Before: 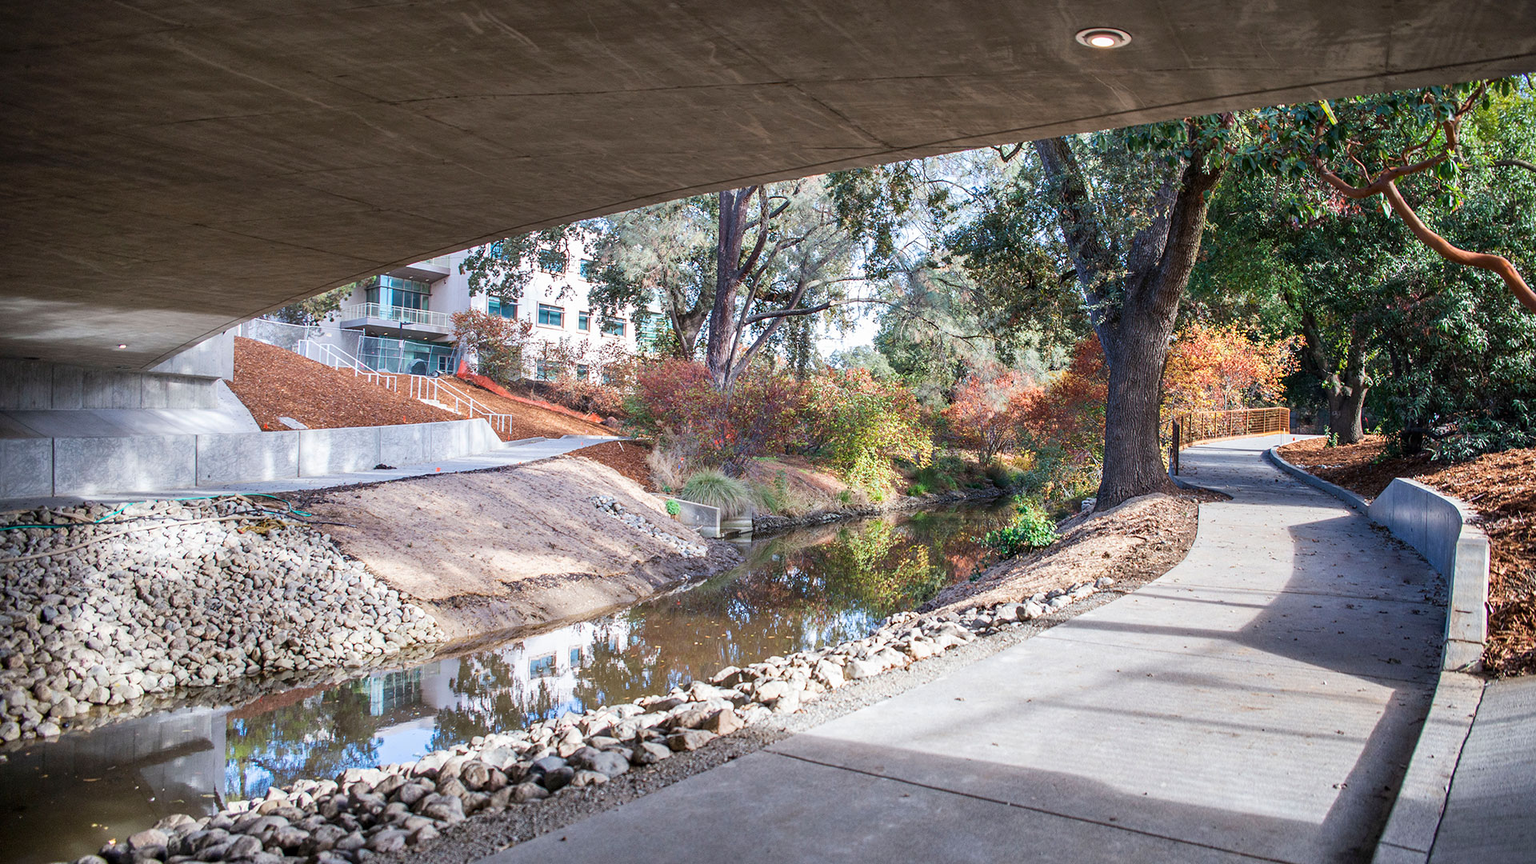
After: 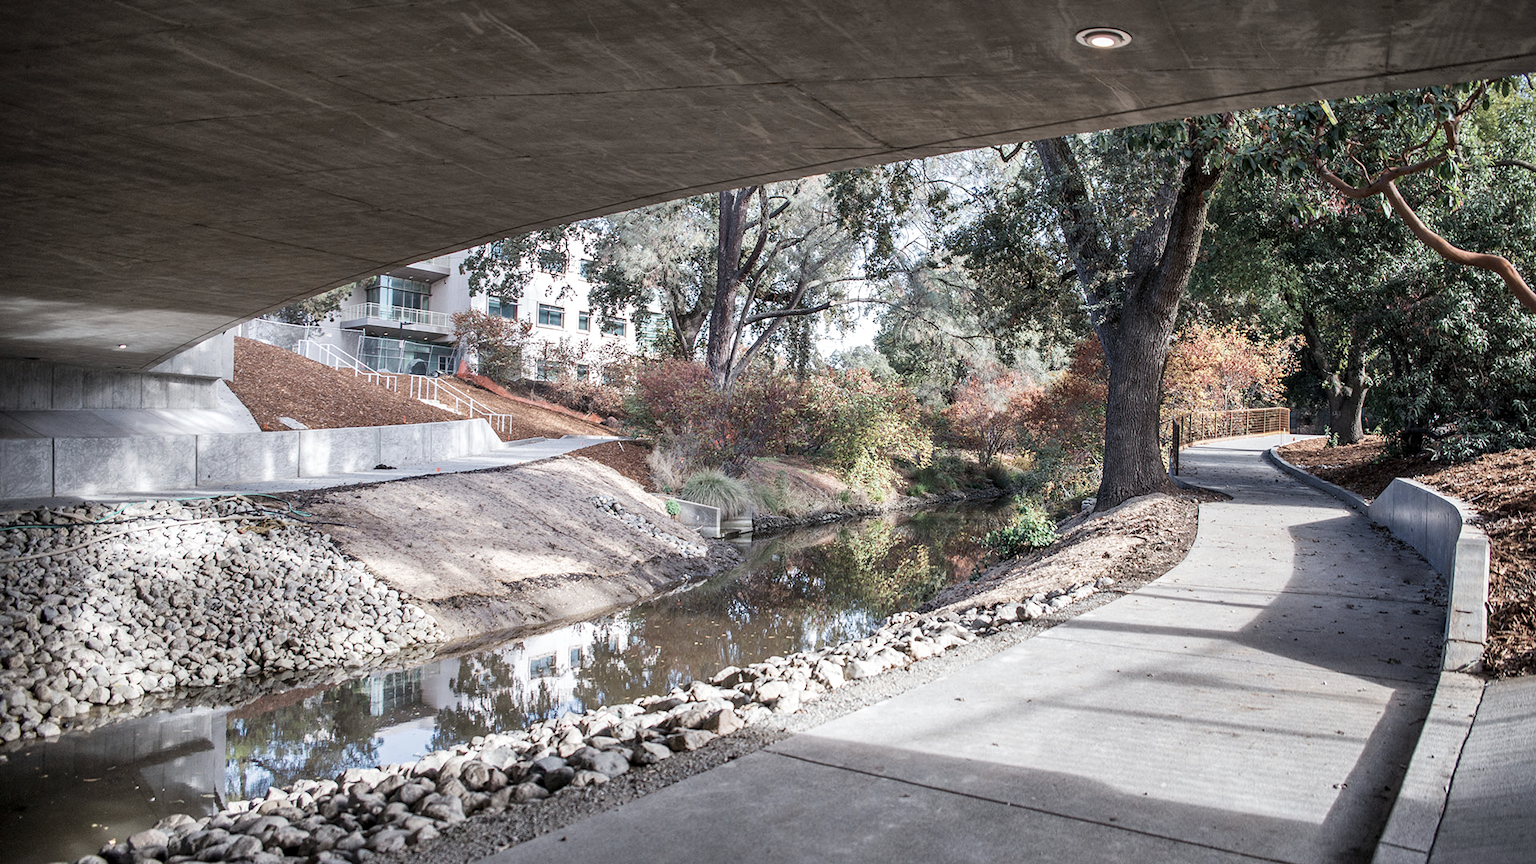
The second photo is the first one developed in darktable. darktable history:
color zones: curves: ch1 [(0, 0.292) (0.001, 0.292) (0.2, 0.264) (0.4, 0.248) (0.6, 0.248) (0.8, 0.264) (0.999, 0.292) (1, 0.292)]
local contrast: mode bilateral grid, contrast 20, coarseness 49, detail 120%, midtone range 0.2
